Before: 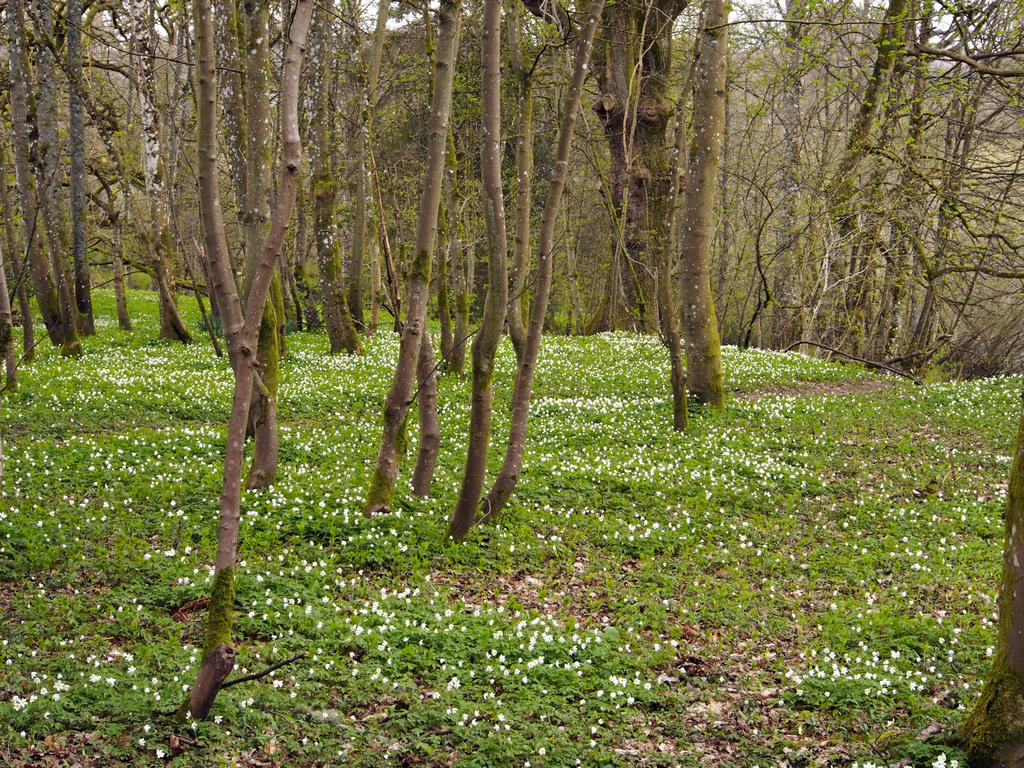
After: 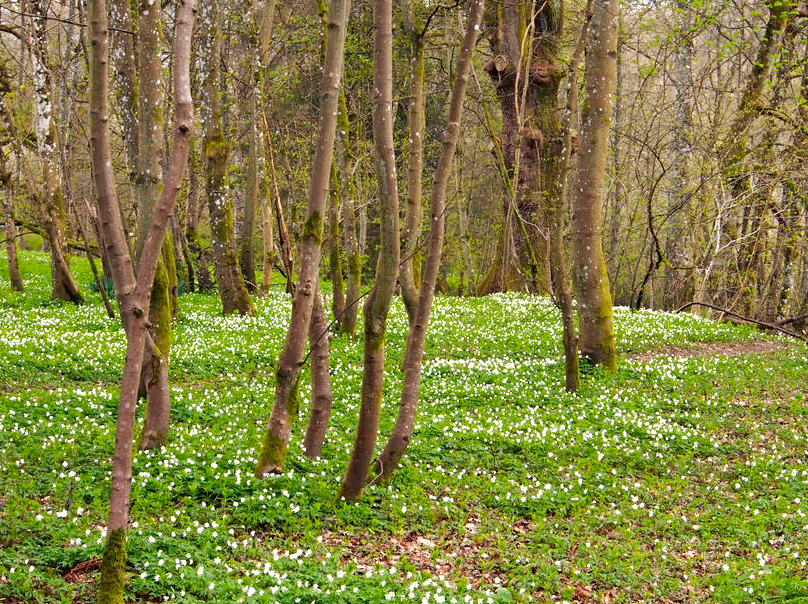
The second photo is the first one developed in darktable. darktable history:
exposure: exposure 0.4 EV, compensate highlight preservation false
crop and rotate: left 10.565%, top 5.088%, right 10.505%, bottom 16.263%
